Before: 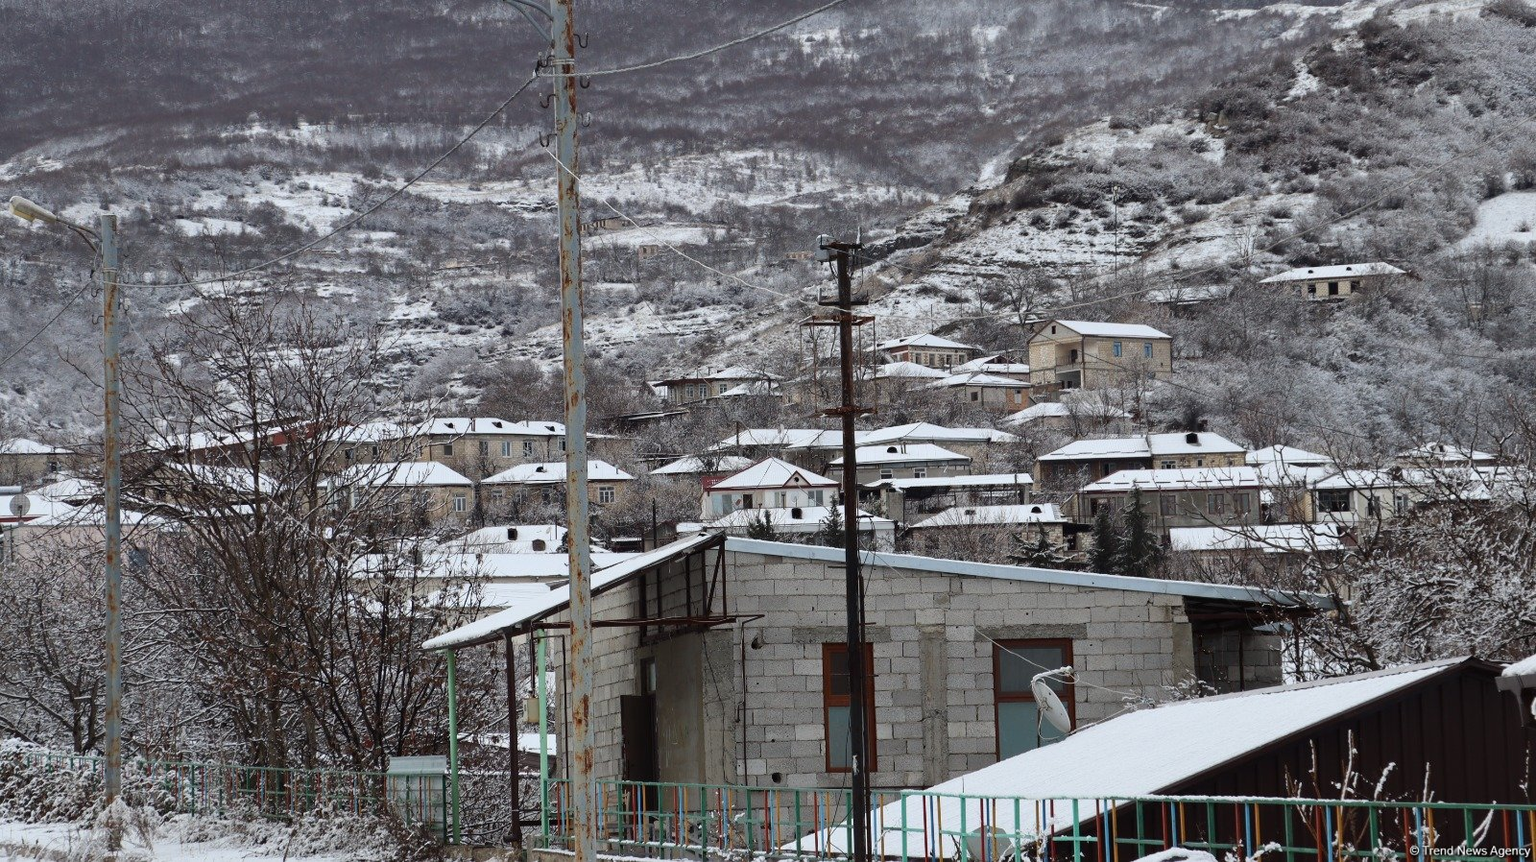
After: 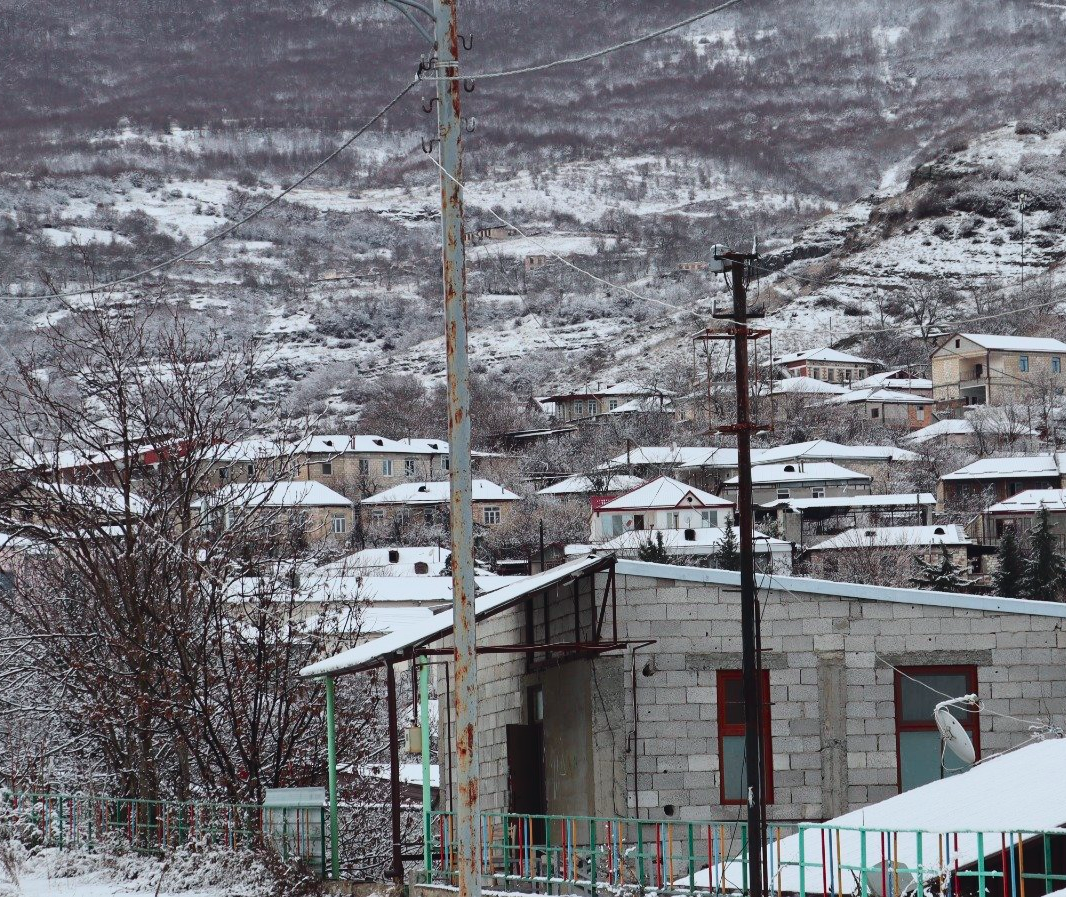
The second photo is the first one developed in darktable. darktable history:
crop and rotate: left 8.786%, right 24.548%
tone curve: curves: ch0 [(0, 0.025) (0.15, 0.143) (0.452, 0.486) (0.751, 0.788) (1, 0.961)]; ch1 [(0, 0) (0.43, 0.408) (0.476, 0.469) (0.497, 0.494) (0.546, 0.571) (0.566, 0.607) (0.62, 0.657) (1, 1)]; ch2 [(0, 0) (0.386, 0.397) (0.505, 0.498) (0.547, 0.546) (0.579, 0.58) (1, 1)], color space Lab, independent channels, preserve colors none
